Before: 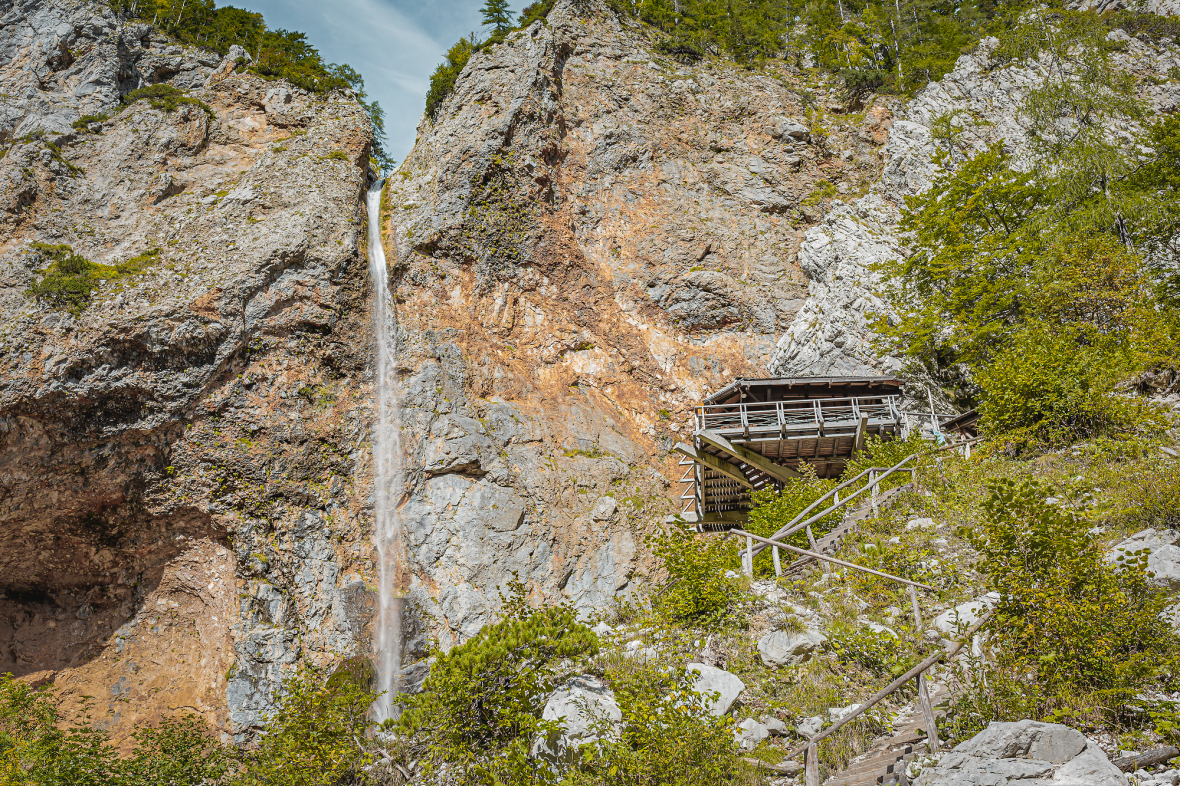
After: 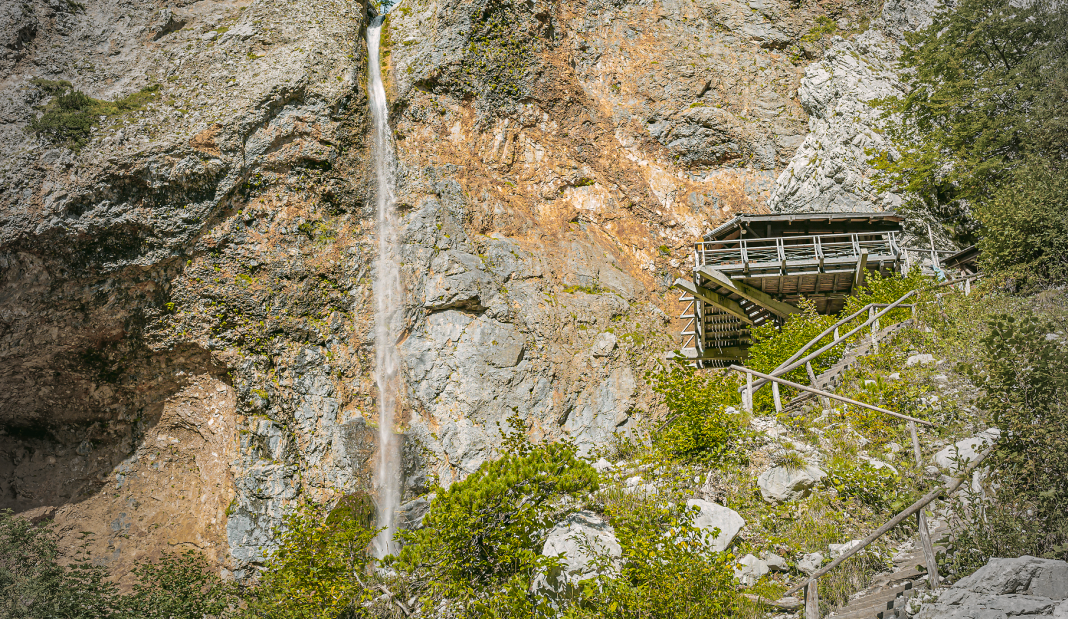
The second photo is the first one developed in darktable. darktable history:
vignetting: fall-off start 67.15%, brightness -0.442, saturation -0.691, width/height ratio 1.011, unbound false
white balance: red 0.982, blue 1.018
crop: top 20.916%, right 9.437%, bottom 0.316%
exposure: black level correction -0.001, exposure 0.08 EV, compensate highlight preservation false
color correction: highlights a* 4.02, highlights b* 4.98, shadows a* -7.55, shadows b* 4.98
